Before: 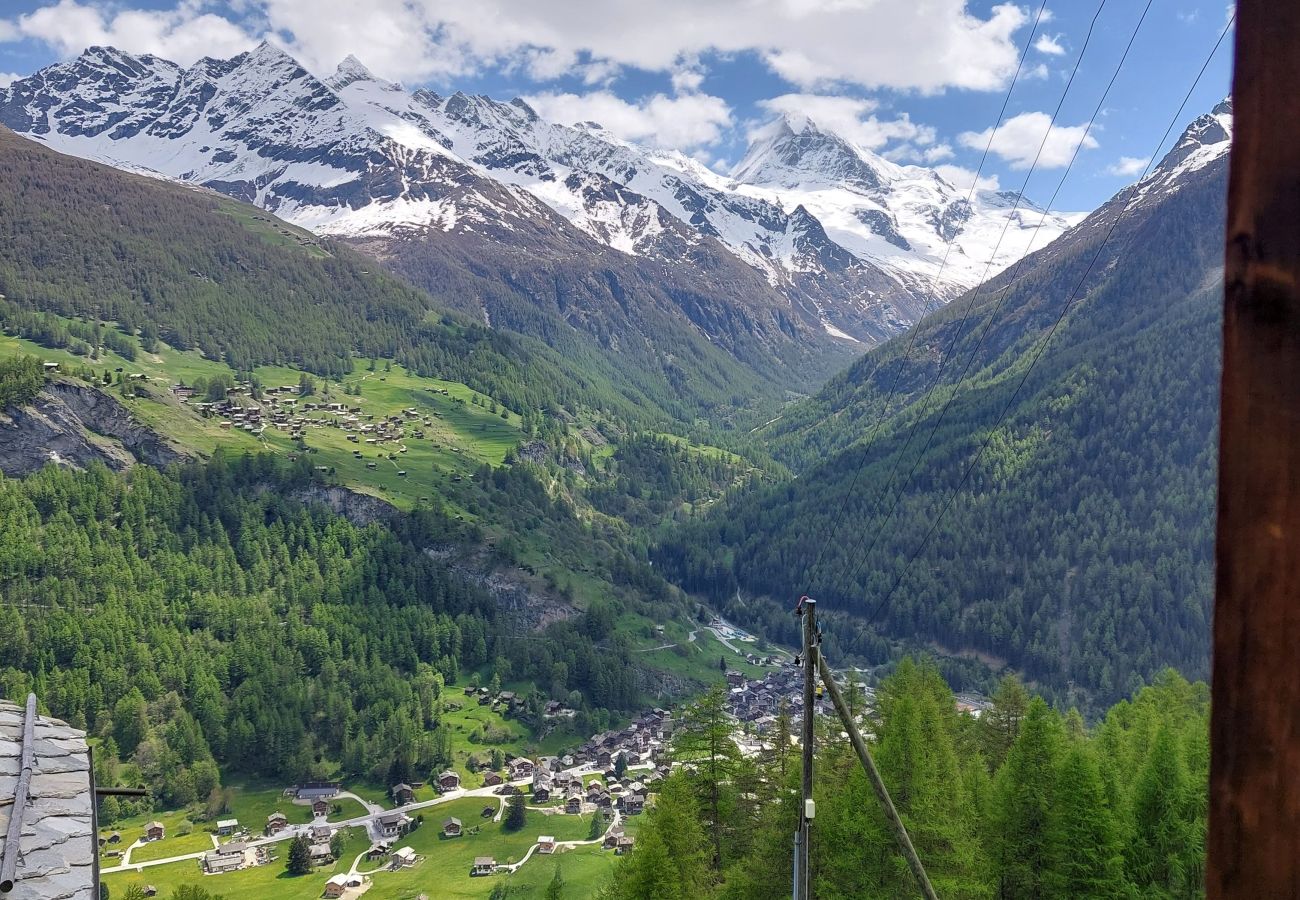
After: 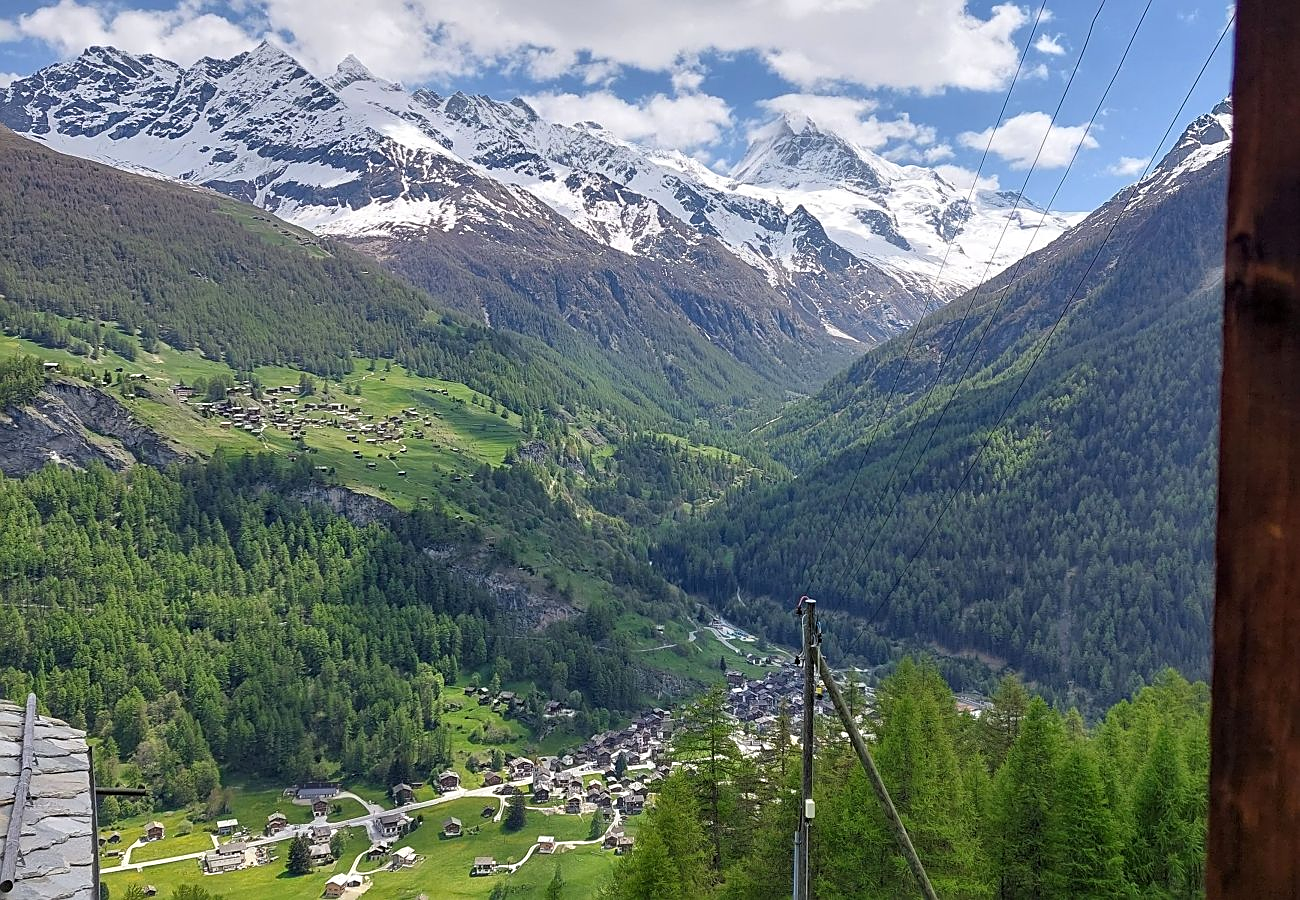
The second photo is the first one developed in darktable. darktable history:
sharpen: on, module defaults
color balance rgb: perceptual saturation grading › global saturation -0.109%, global vibrance 9.925%
